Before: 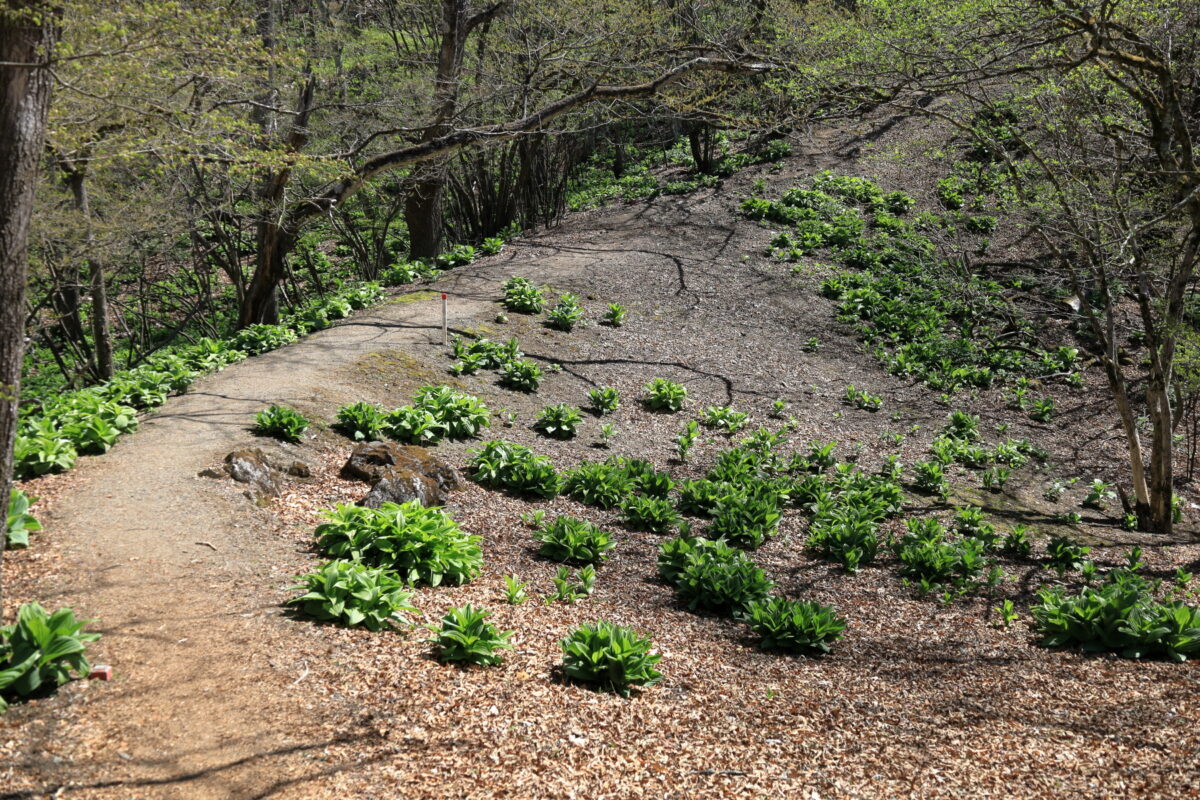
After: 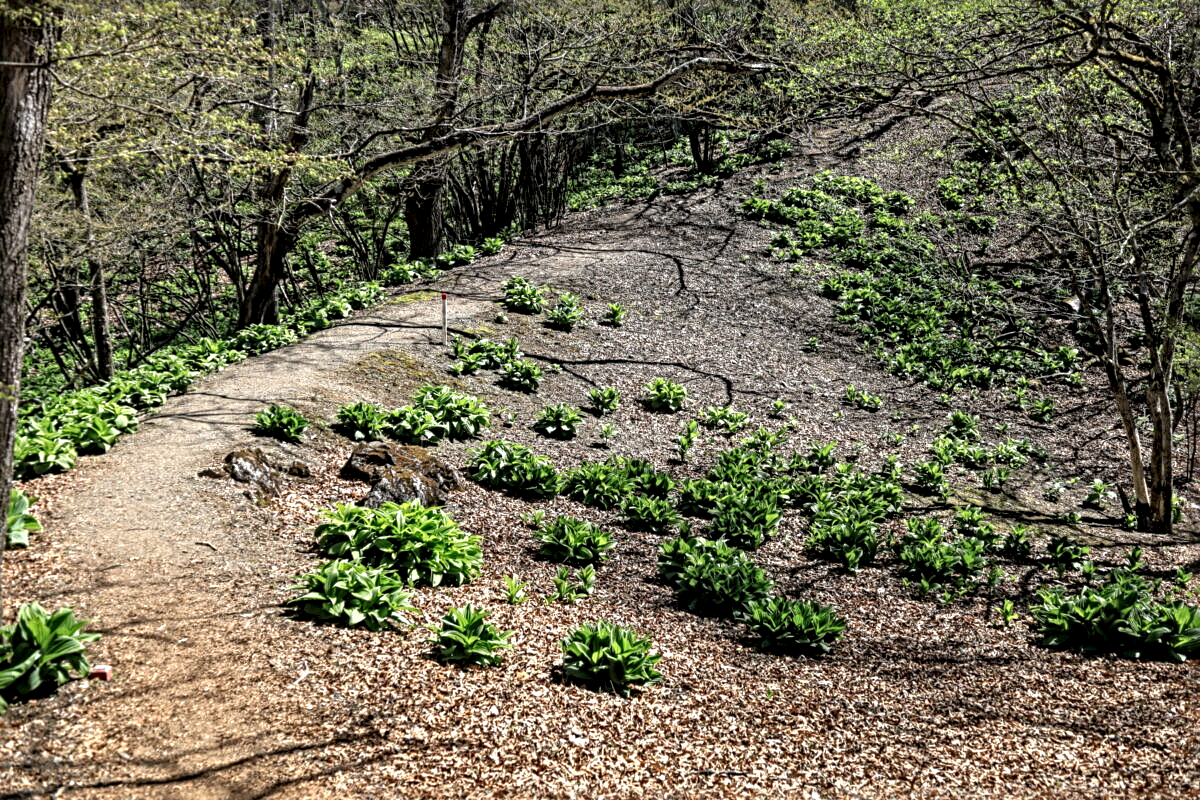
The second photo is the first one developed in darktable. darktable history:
shadows and highlights: shadows 30.61, highlights -62.98, soften with gaussian
sharpen: radius 4.902
local contrast: detail 160%
